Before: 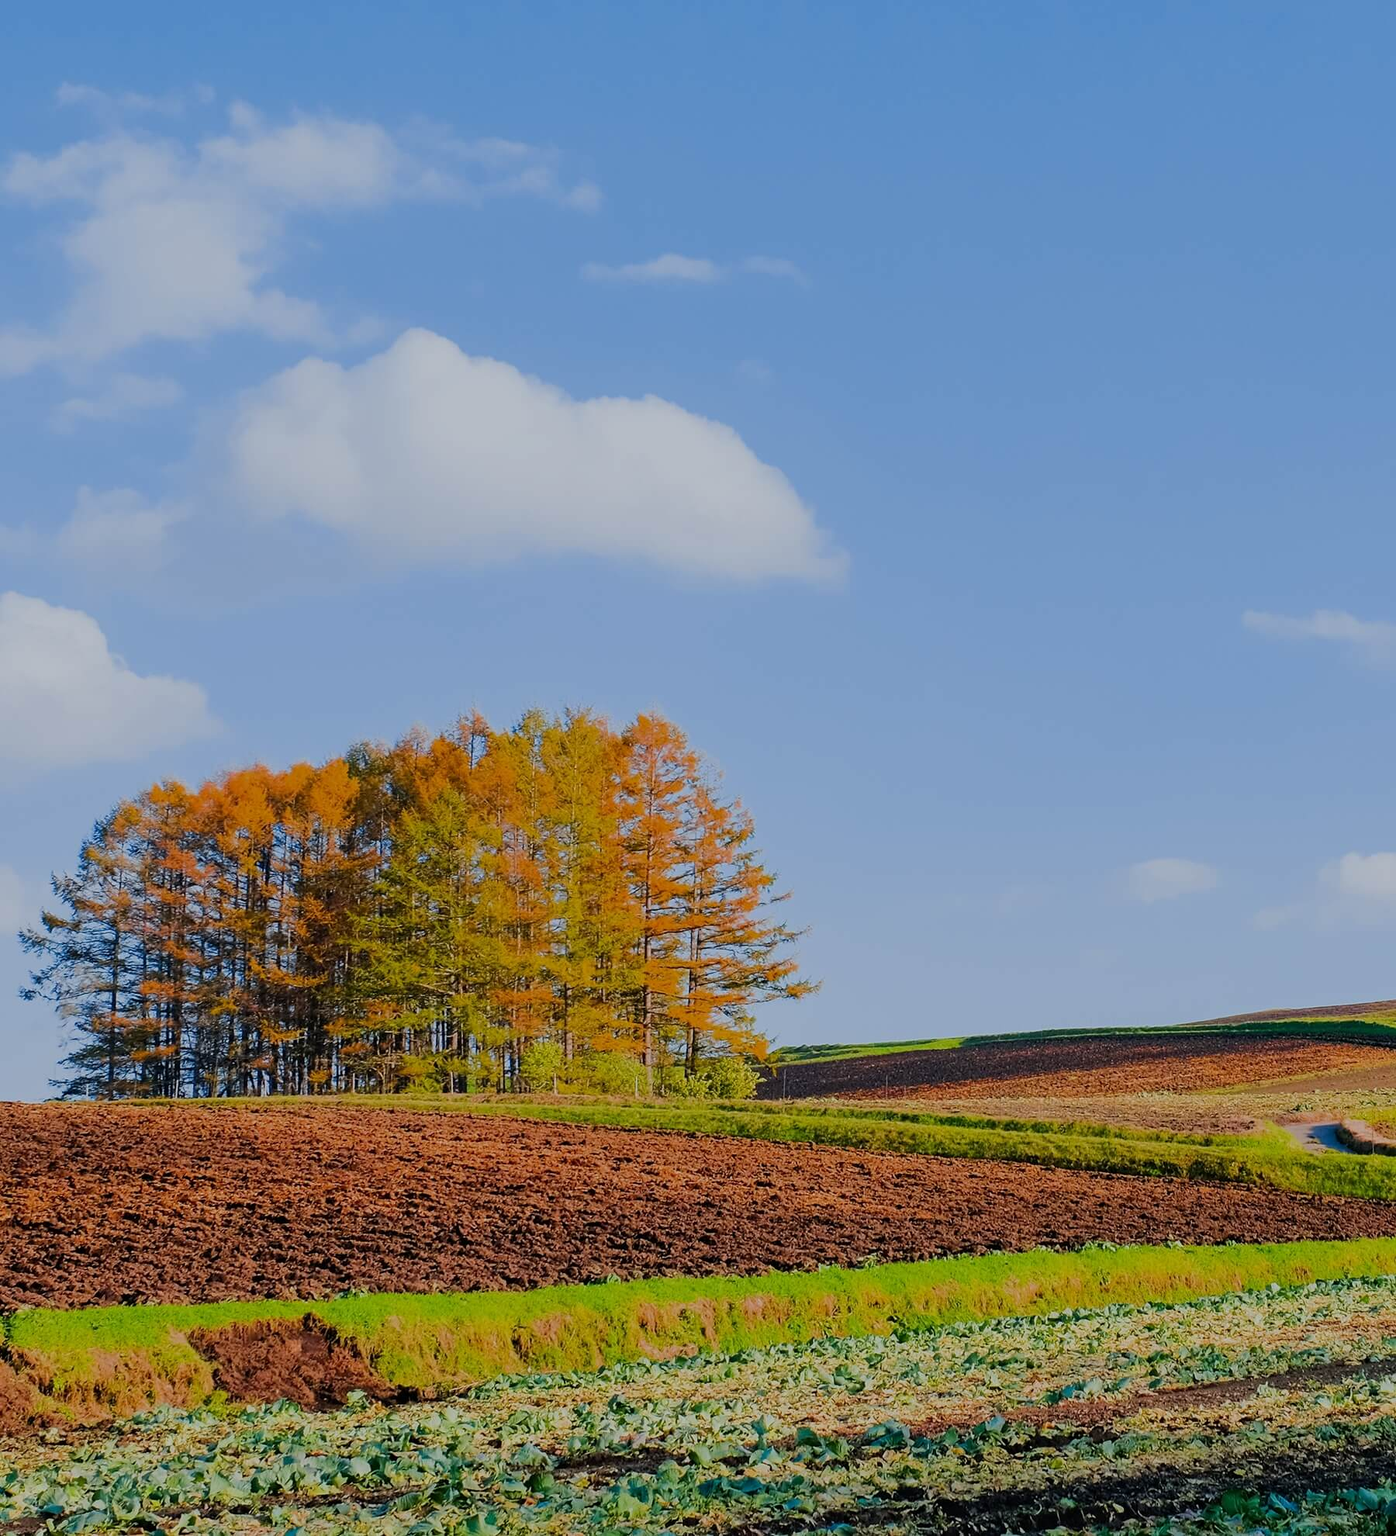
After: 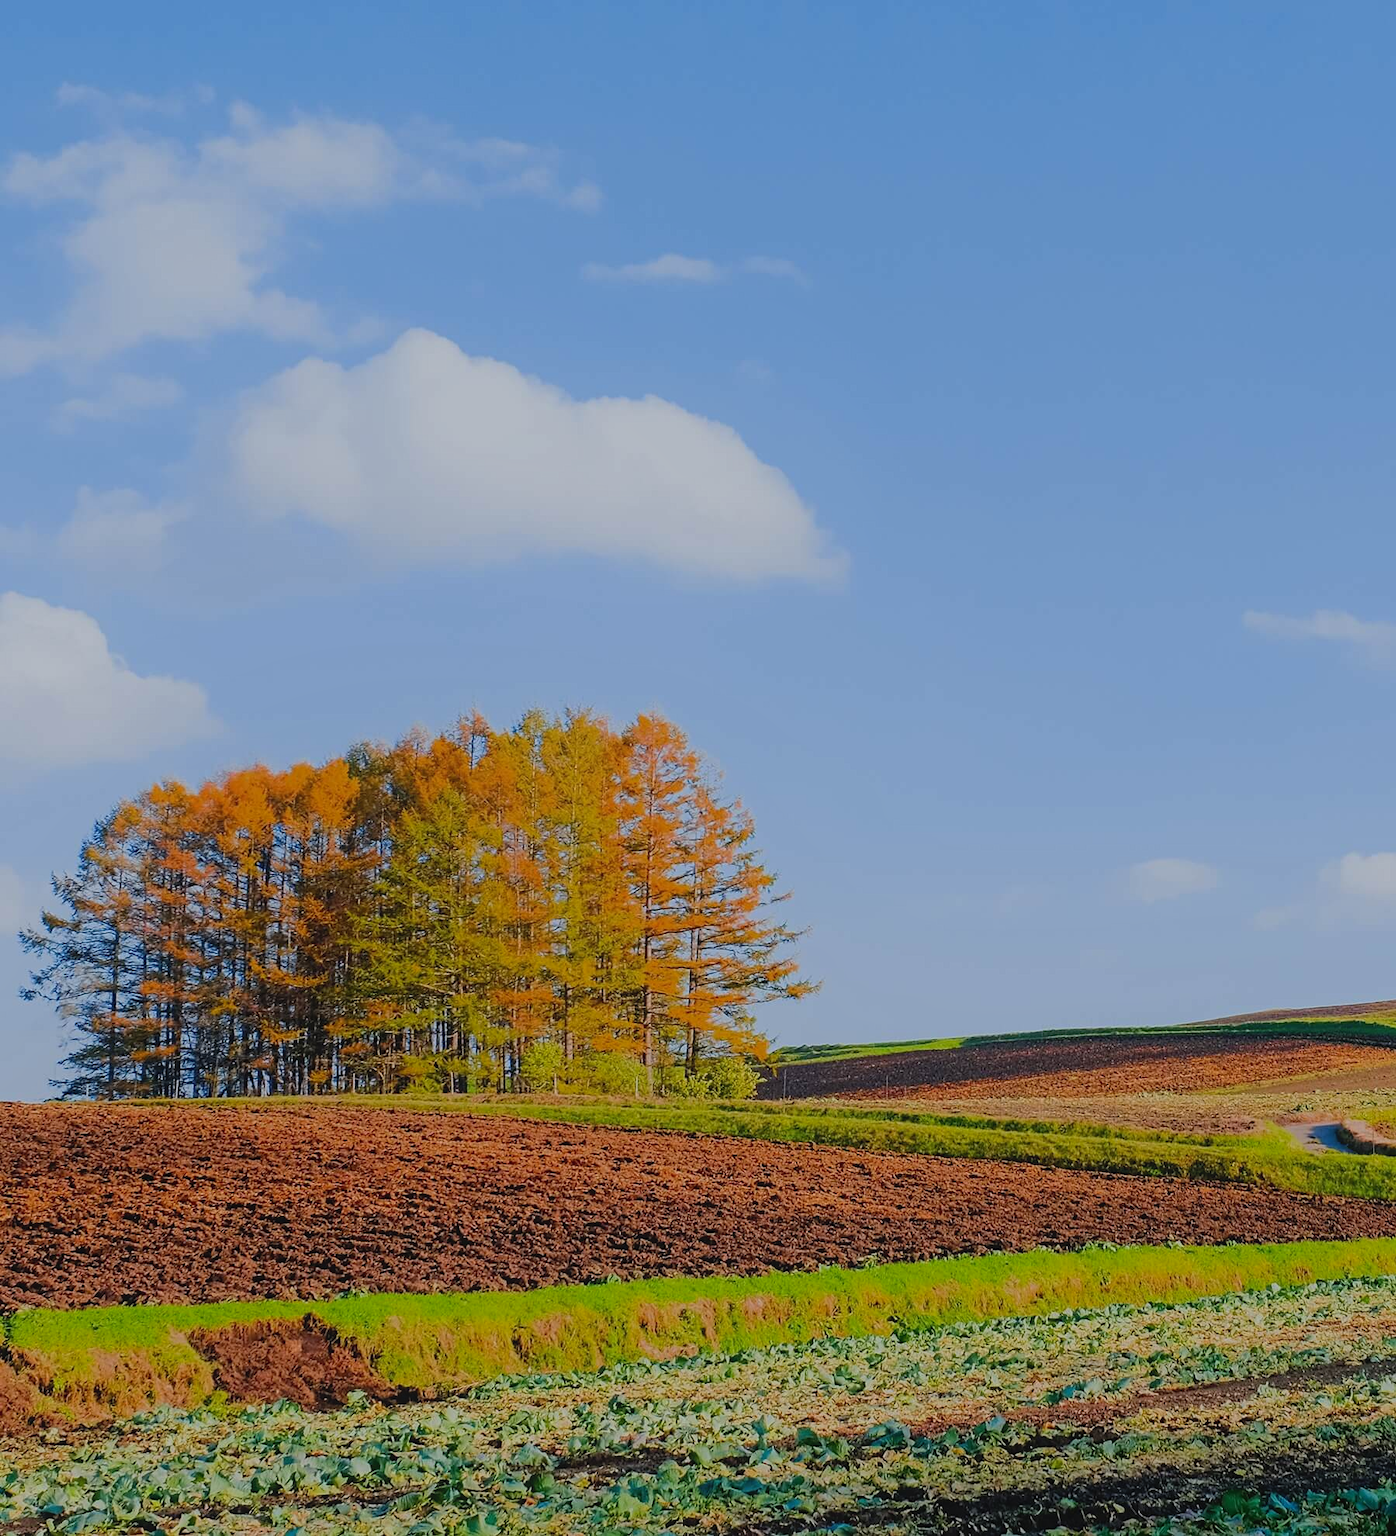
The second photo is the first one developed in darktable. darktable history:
contrast equalizer: y [[0.439, 0.44, 0.442, 0.457, 0.493, 0.498], [0.5 ×6], [0.5 ×6], [0 ×6], [0 ×6]], mix 0.59
